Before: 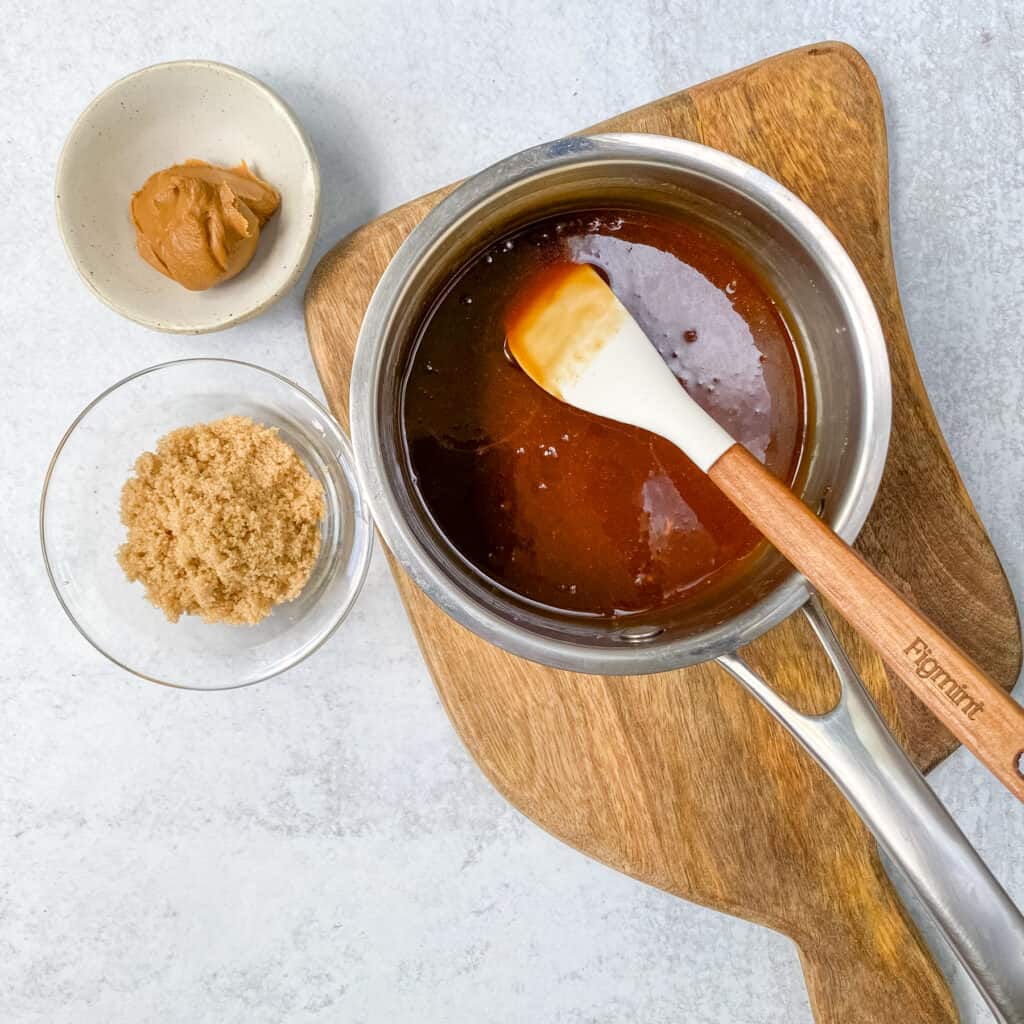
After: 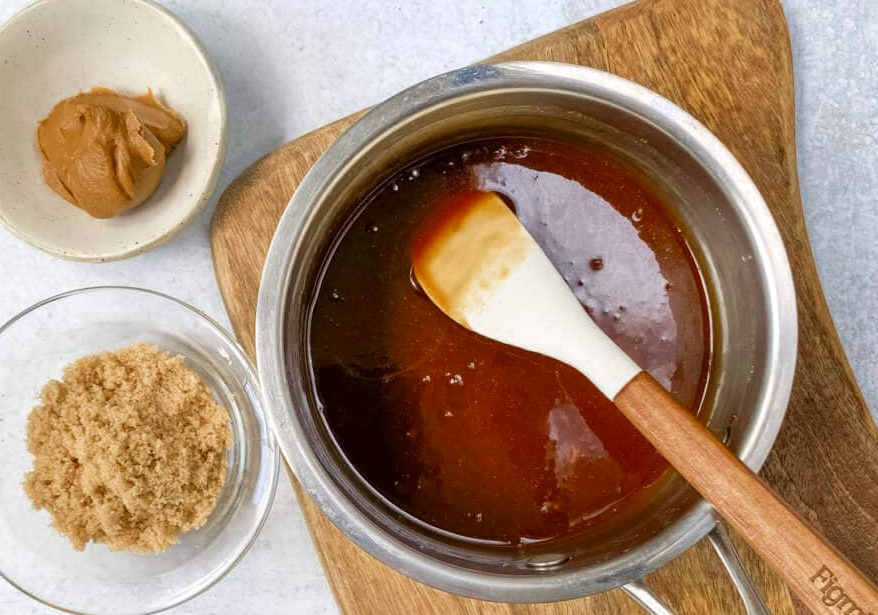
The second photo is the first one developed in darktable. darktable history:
crop and rotate: left 9.268%, top 7.087%, right 4.936%, bottom 32.792%
color zones: curves: ch0 [(0, 0.5) (0.125, 0.4) (0.25, 0.5) (0.375, 0.4) (0.5, 0.4) (0.625, 0.6) (0.75, 0.6) (0.875, 0.5)]; ch1 [(0, 0.4) (0.125, 0.5) (0.25, 0.4) (0.375, 0.4) (0.5, 0.4) (0.625, 0.4) (0.75, 0.5) (0.875, 0.4)]; ch2 [(0, 0.6) (0.125, 0.5) (0.25, 0.5) (0.375, 0.6) (0.5, 0.6) (0.625, 0.5) (0.75, 0.5) (0.875, 0.5)]
velvia: on, module defaults
